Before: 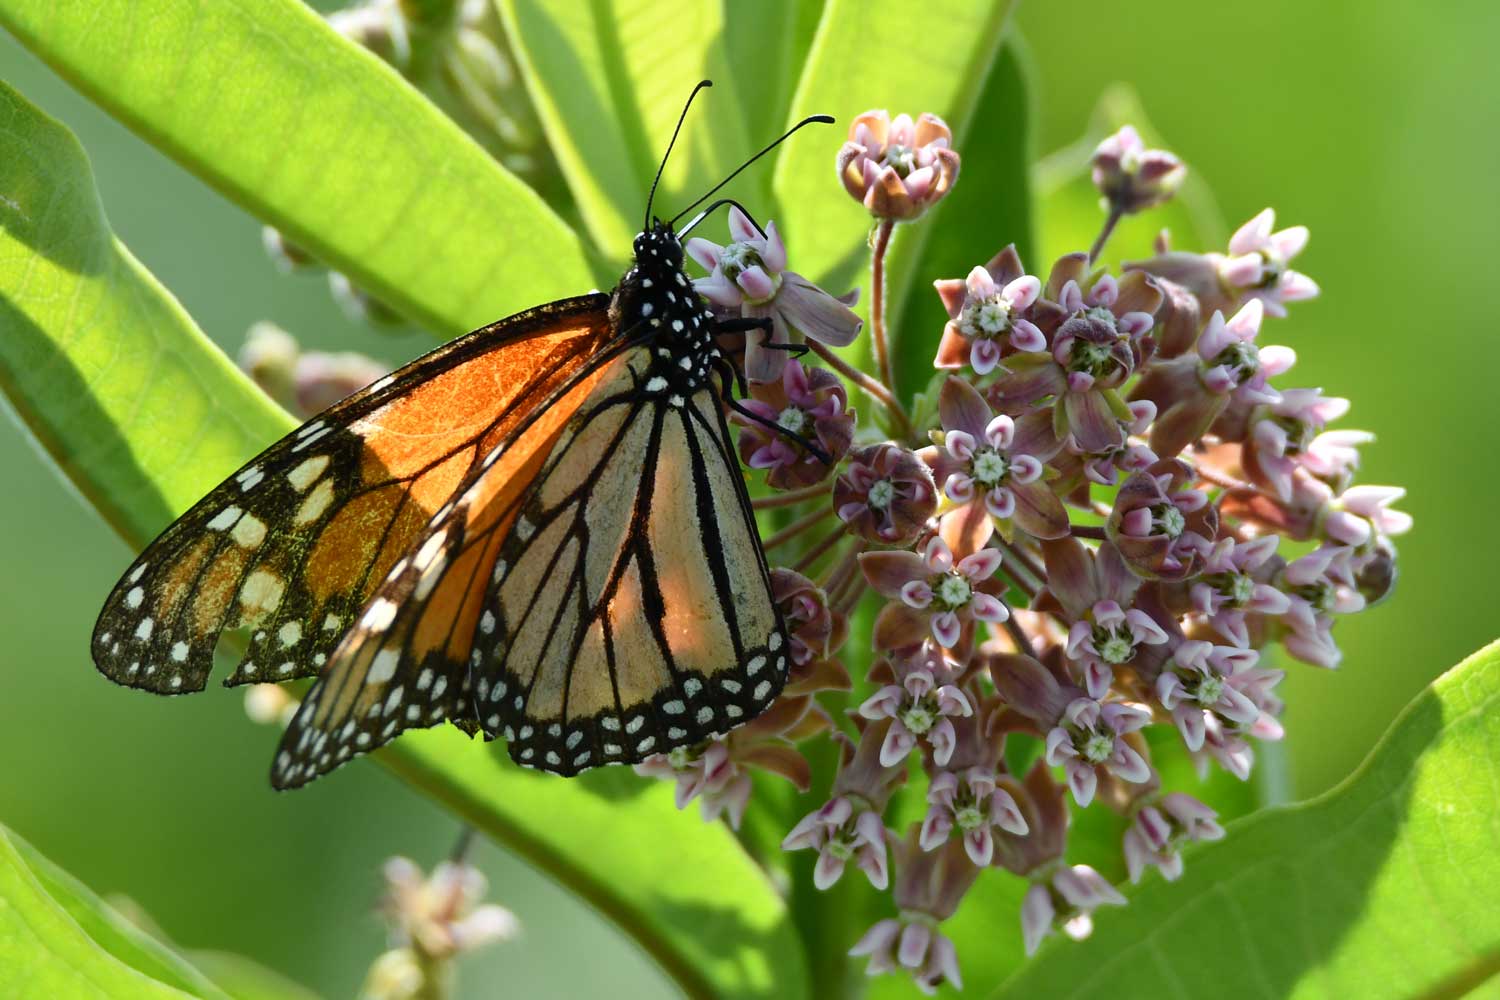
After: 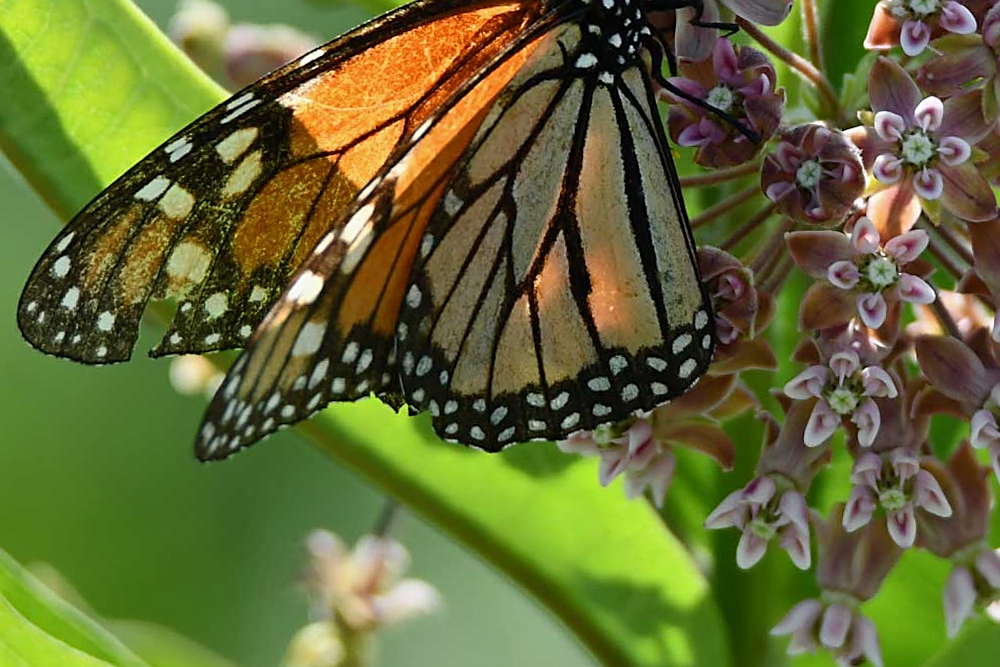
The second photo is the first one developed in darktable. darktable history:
sharpen: on, module defaults
crop and rotate: angle -0.82°, left 3.85%, top 31.828%, right 27.992%
exposure: exposure -0.116 EV, compensate exposure bias true, compensate highlight preservation false
tone equalizer: on, module defaults
